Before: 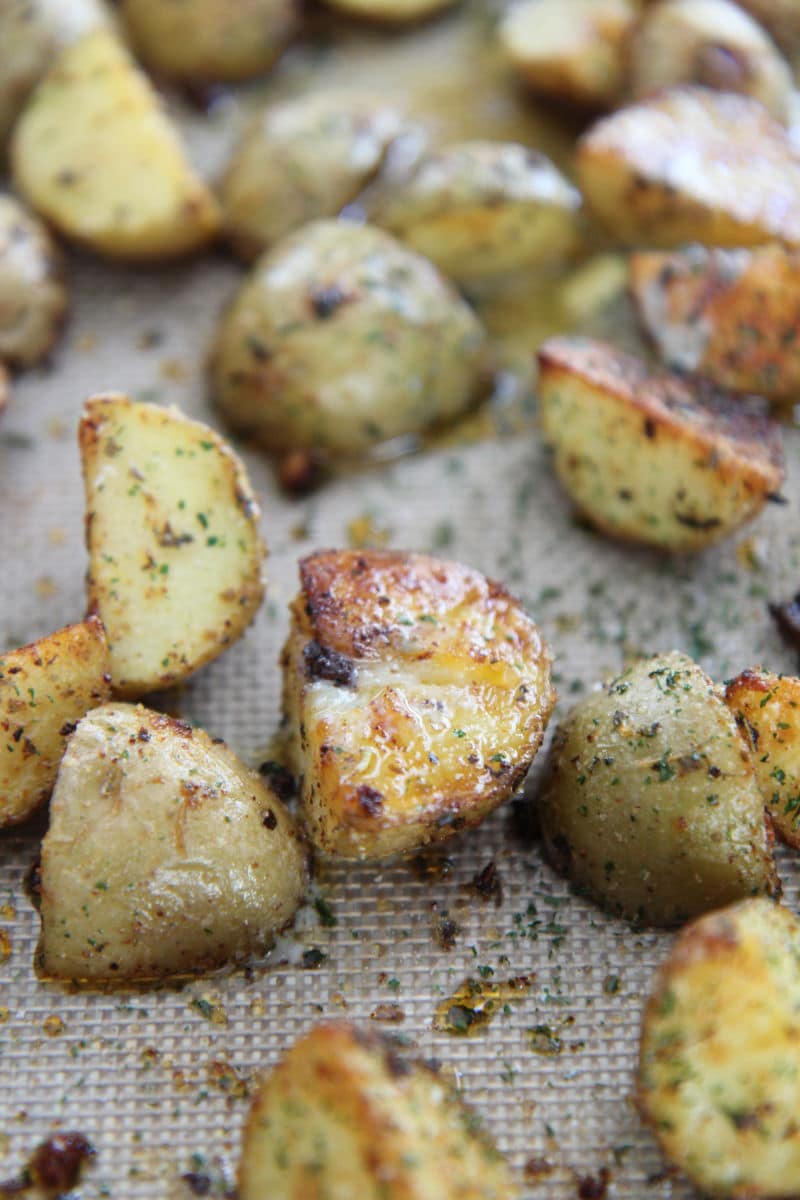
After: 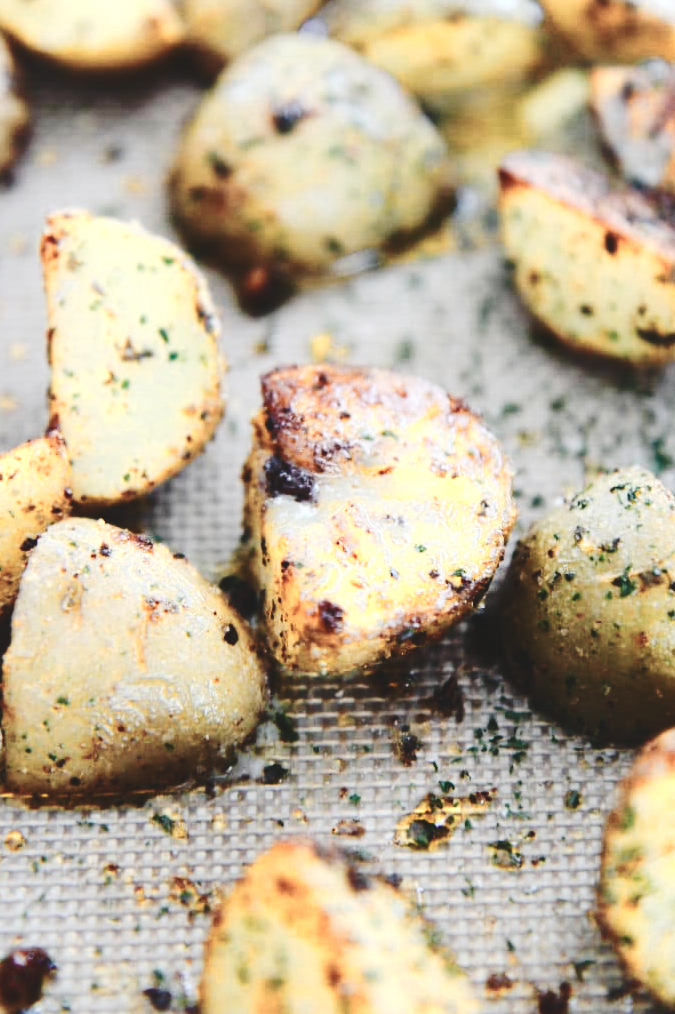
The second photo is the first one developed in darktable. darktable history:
crop and rotate: left 4.922%, top 15.442%, right 10.679%
color balance rgb: shadows lift › chroma 2.003%, shadows lift › hue 250.12°, perceptual saturation grading › global saturation 20%, perceptual saturation grading › highlights -49.361%, perceptual saturation grading › shadows 25.231%
base curve: curves: ch0 [(0, 0.024) (0.055, 0.065) (0.121, 0.166) (0.236, 0.319) (0.693, 0.726) (1, 1)], preserve colors none
color zones: curves: ch0 [(0.018, 0.548) (0.224, 0.64) (0.425, 0.447) (0.675, 0.575) (0.732, 0.579)]; ch1 [(0.066, 0.487) (0.25, 0.5) (0.404, 0.43) (0.75, 0.421) (0.956, 0.421)]; ch2 [(0.044, 0.561) (0.215, 0.465) (0.399, 0.544) (0.465, 0.548) (0.614, 0.447) (0.724, 0.43) (0.882, 0.623) (0.956, 0.632)]
contrast brightness saturation: contrast 0.275
